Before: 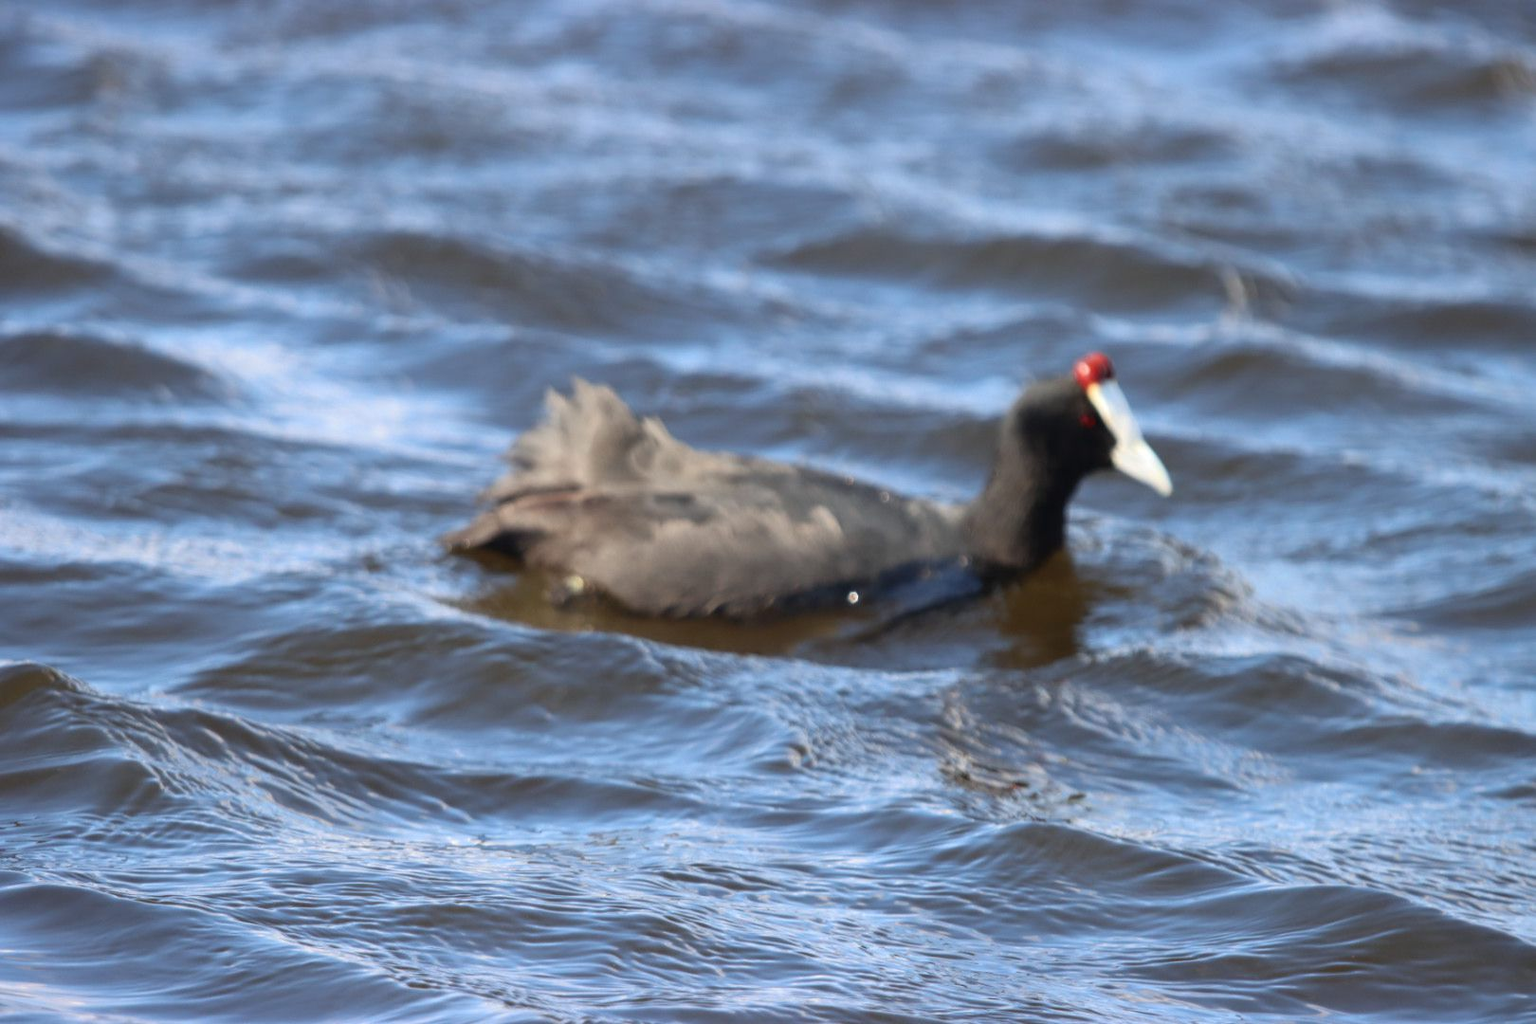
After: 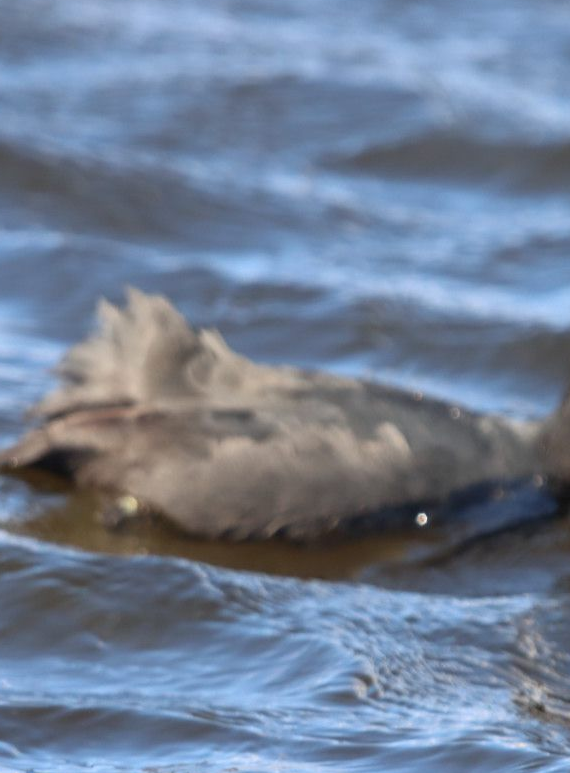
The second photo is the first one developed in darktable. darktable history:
crop and rotate: left 29.508%, top 10.294%, right 35.284%, bottom 18.056%
